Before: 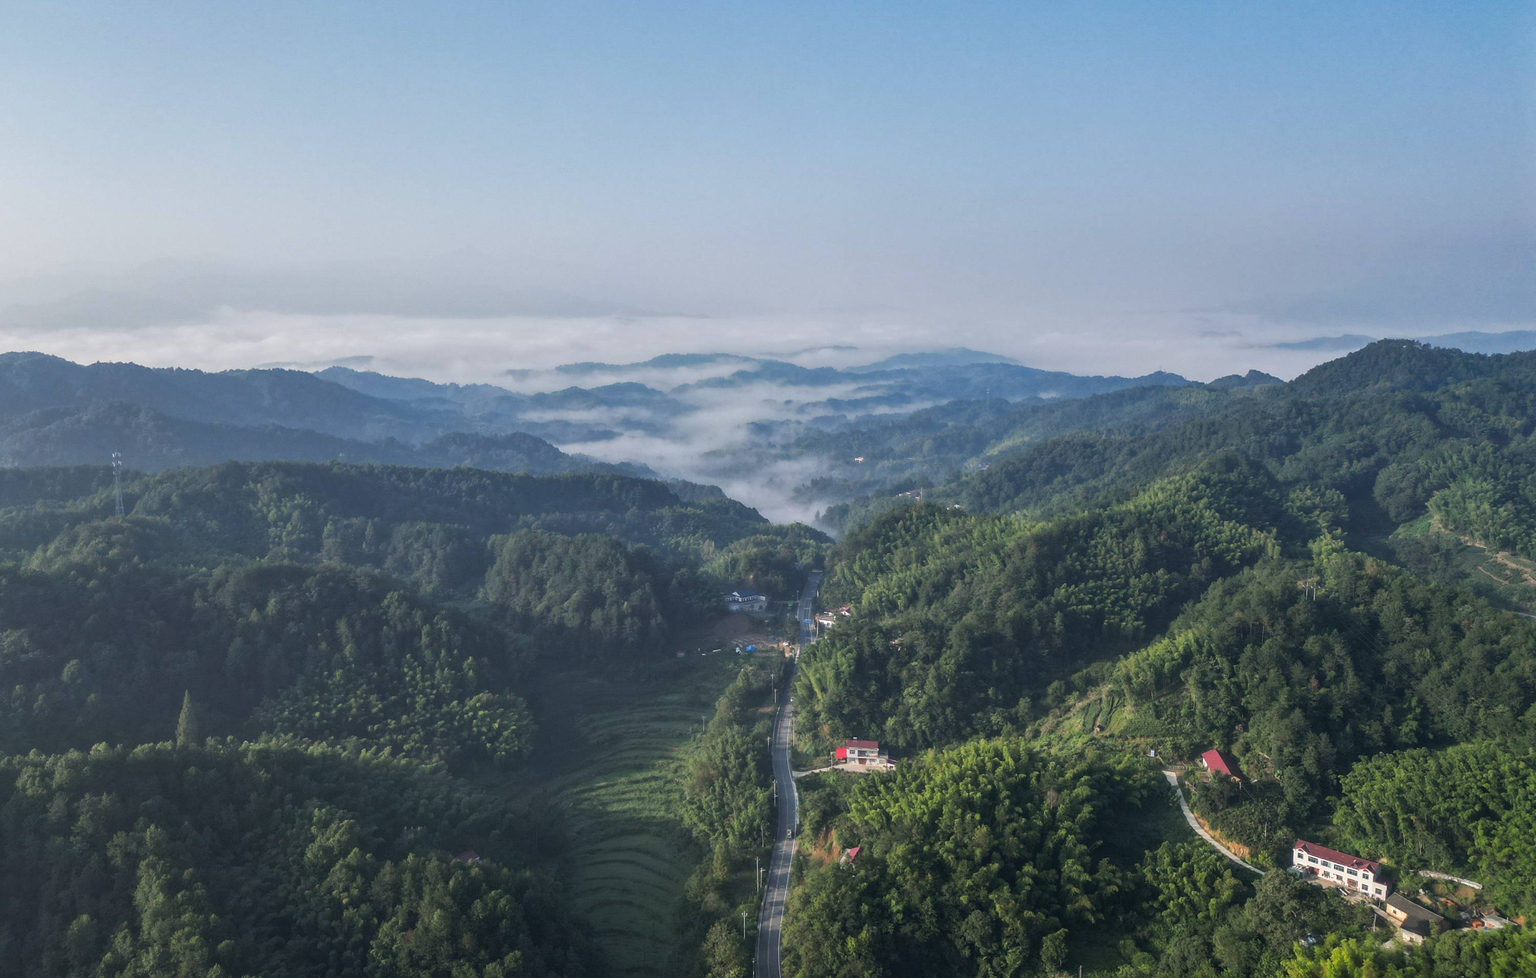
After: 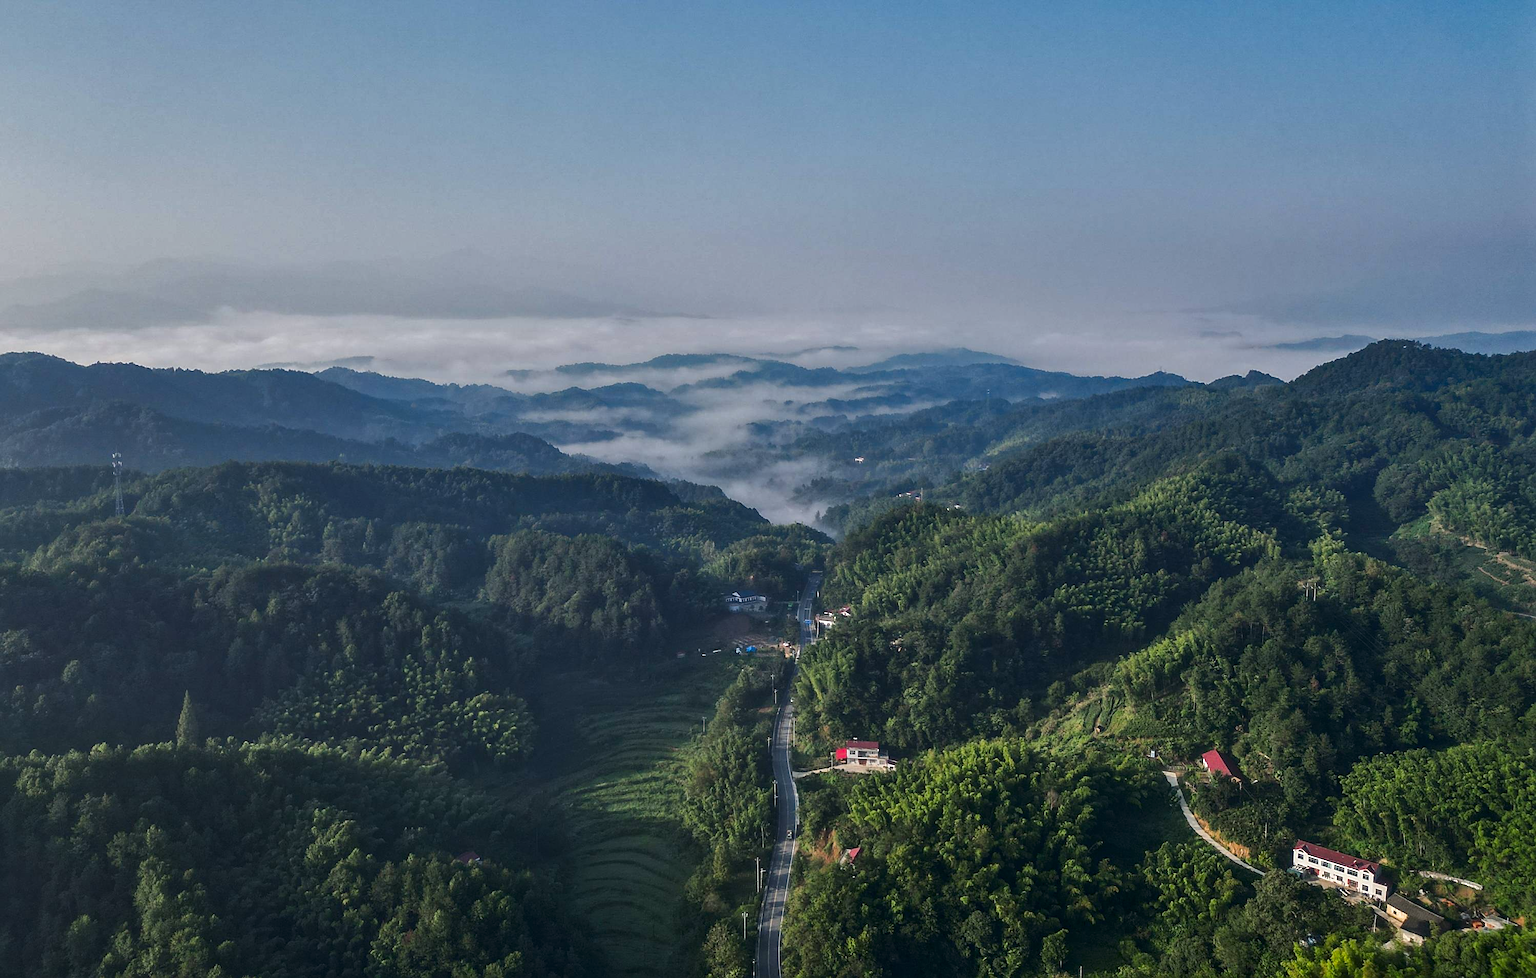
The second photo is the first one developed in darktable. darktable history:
sharpen: on, module defaults
shadows and highlights: shadows 39.69, highlights -53.04, low approximation 0.01, soften with gaussian
contrast brightness saturation: brightness -0.213, saturation 0.078
